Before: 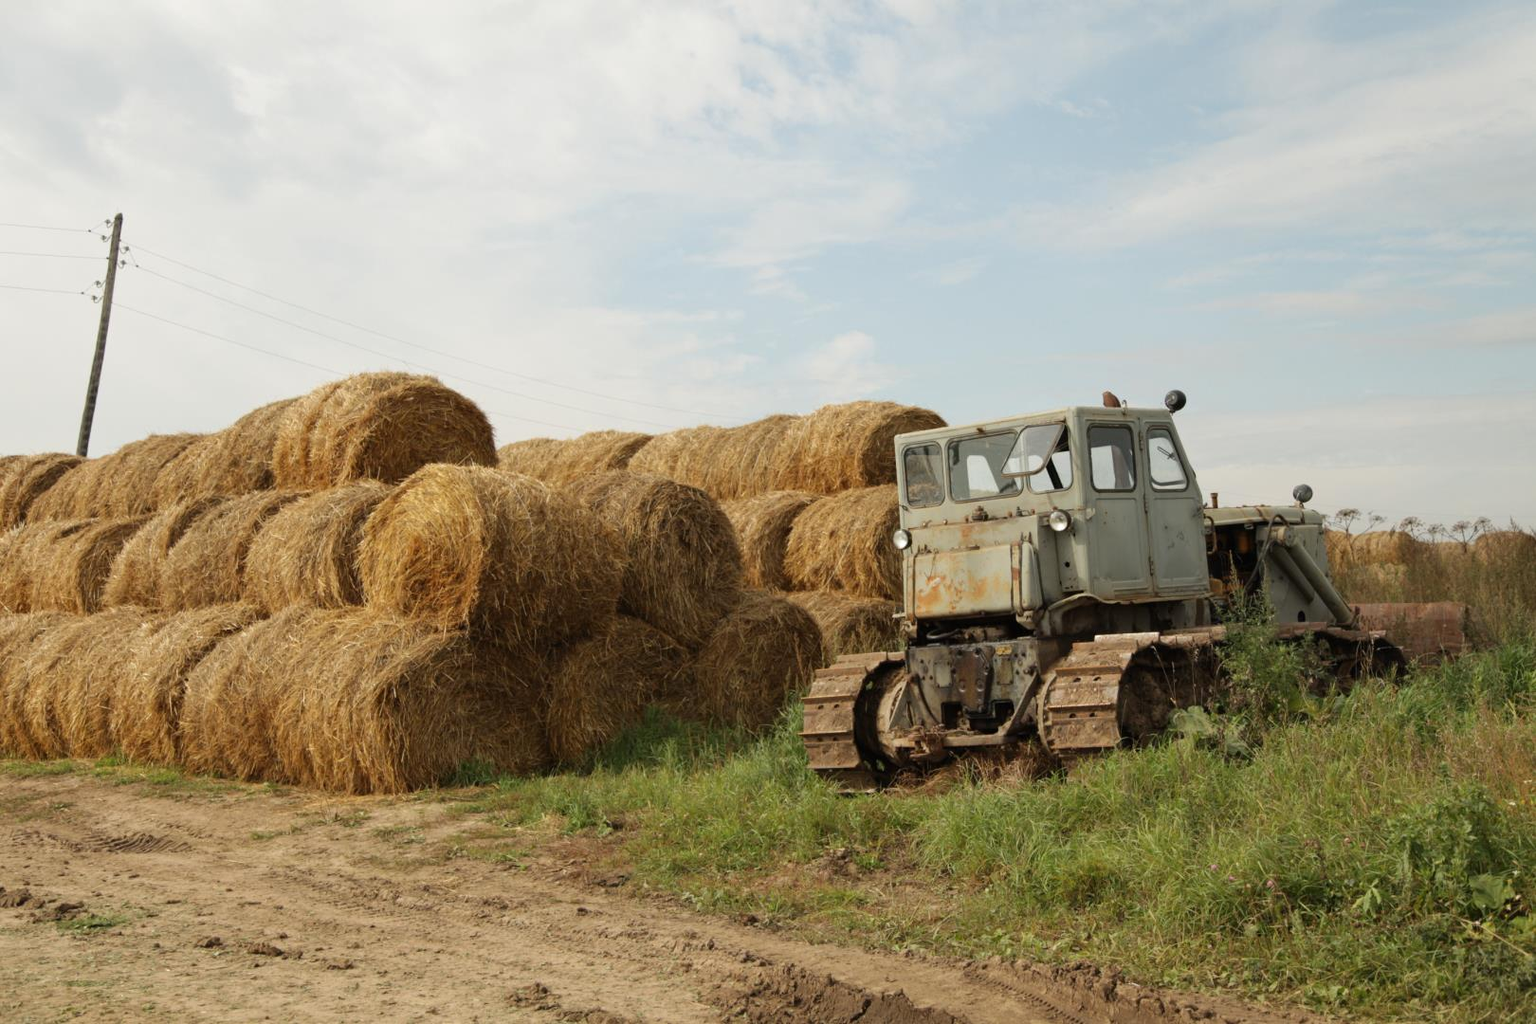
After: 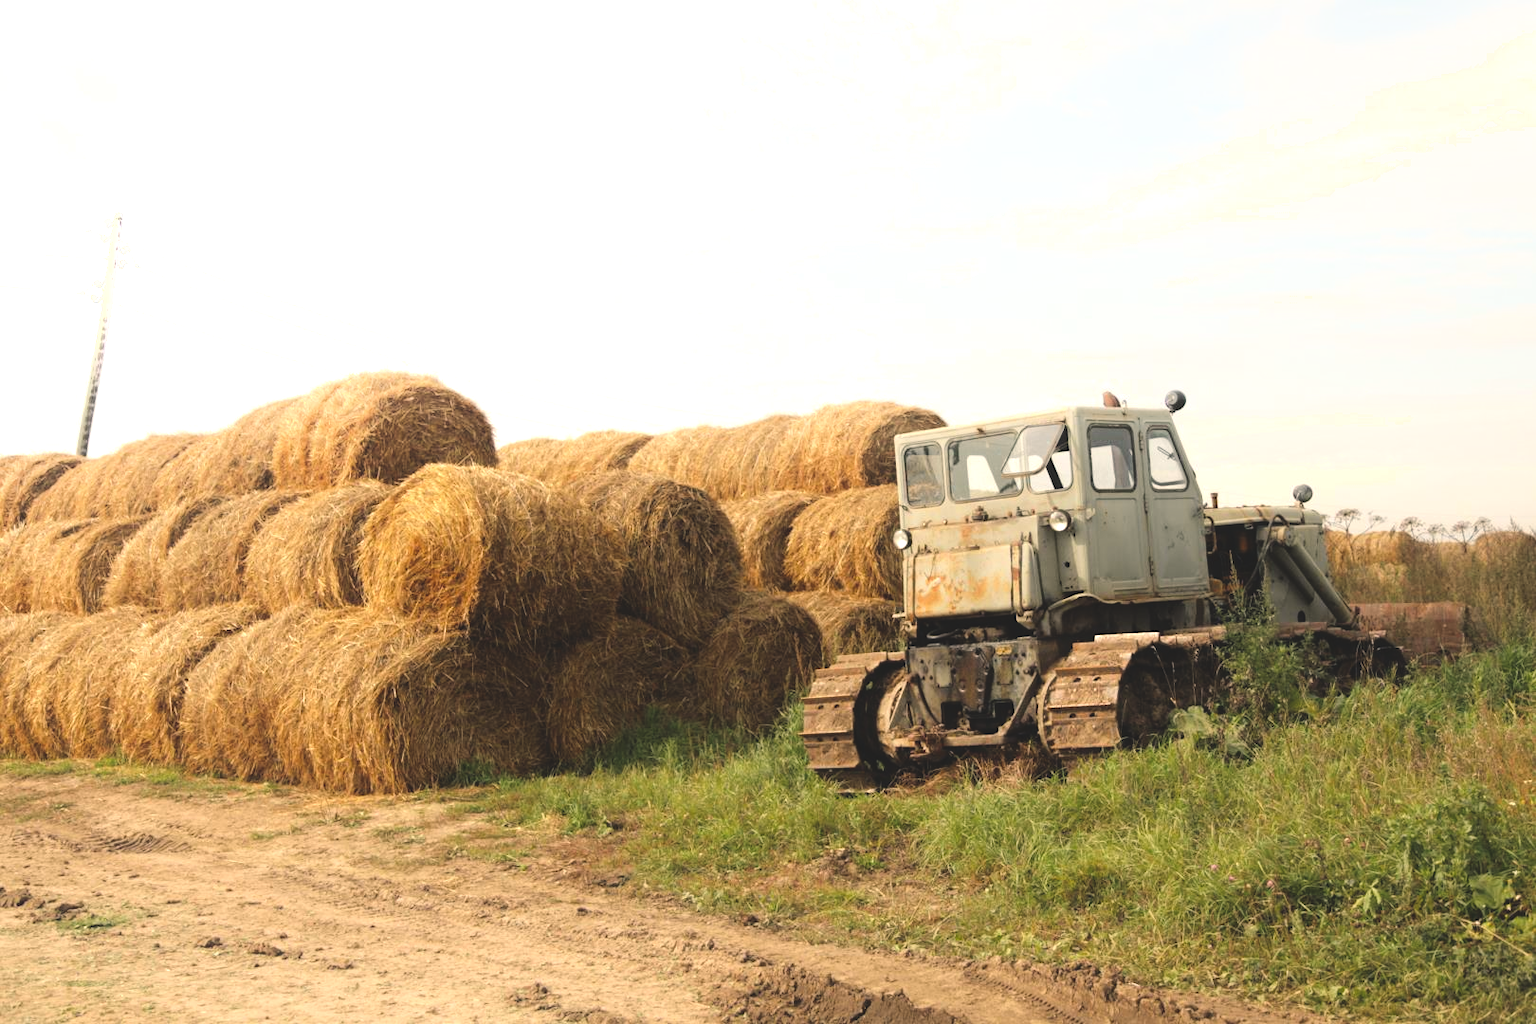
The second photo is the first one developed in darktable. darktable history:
color balance rgb: highlights gain › chroma 2.847%, highlights gain › hue 60.75°, global offset › luminance 1.473%, perceptual saturation grading › global saturation 0.128%, perceptual saturation grading › mid-tones 11.565%, global vibrance 10.039%
shadows and highlights: shadows -26.11, highlights 49.59, soften with gaussian
tone equalizer: -8 EV -0.772 EV, -7 EV -0.72 EV, -6 EV -0.623 EV, -5 EV -0.377 EV, -3 EV 0.4 EV, -2 EV 0.6 EV, -1 EV 0.684 EV, +0 EV 0.724 EV
